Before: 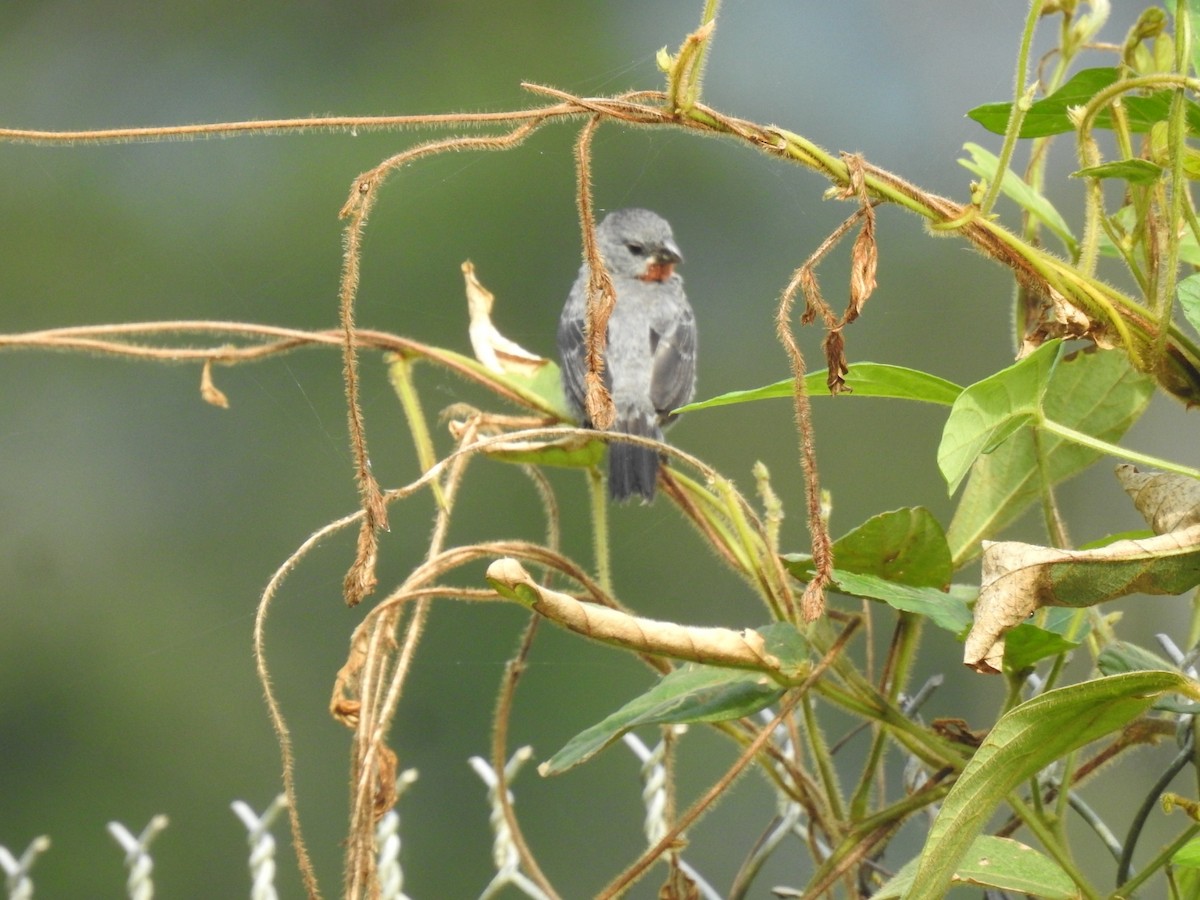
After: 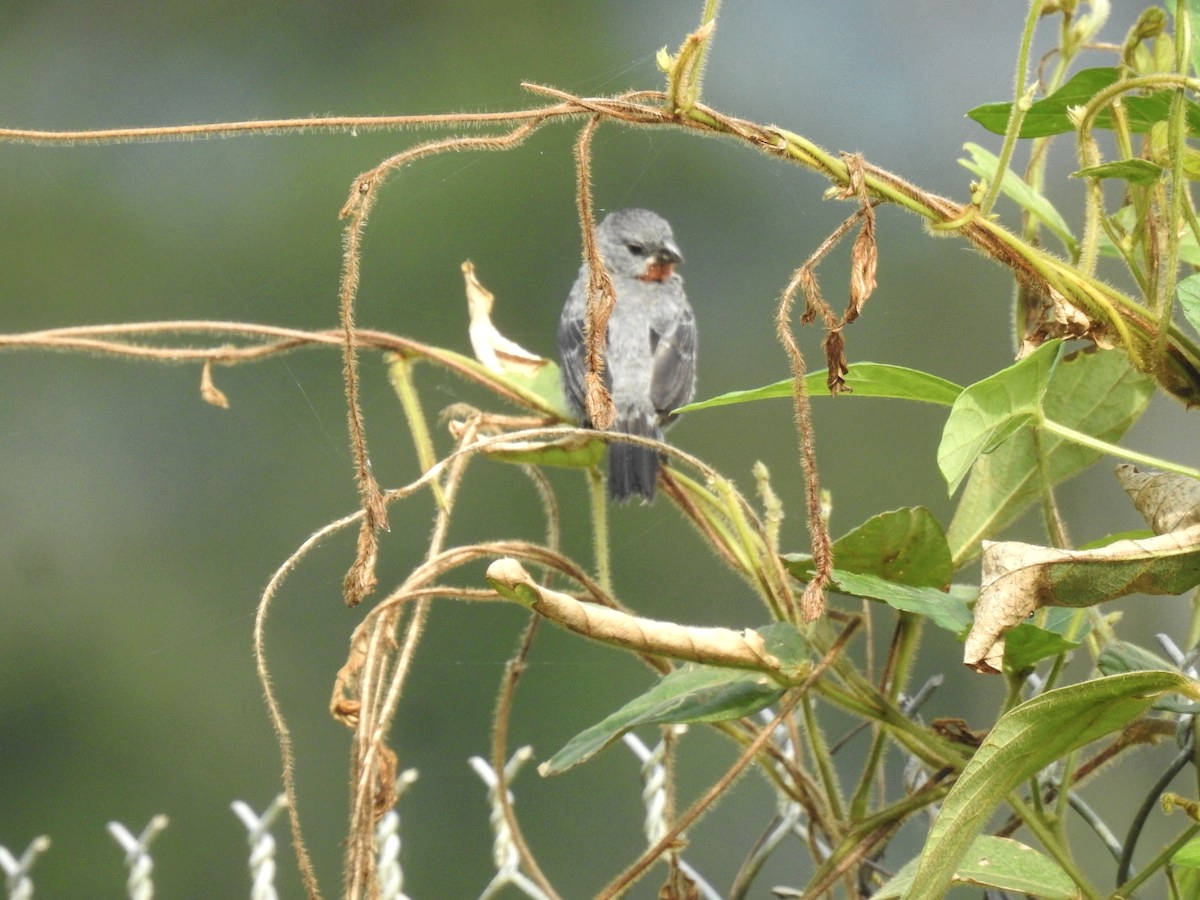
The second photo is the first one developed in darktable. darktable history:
contrast brightness saturation: saturation -0.104
local contrast: highlights 106%, shadows 99%, detail 119%, midtone range 0.2
tone equalizer: on, module defaults
